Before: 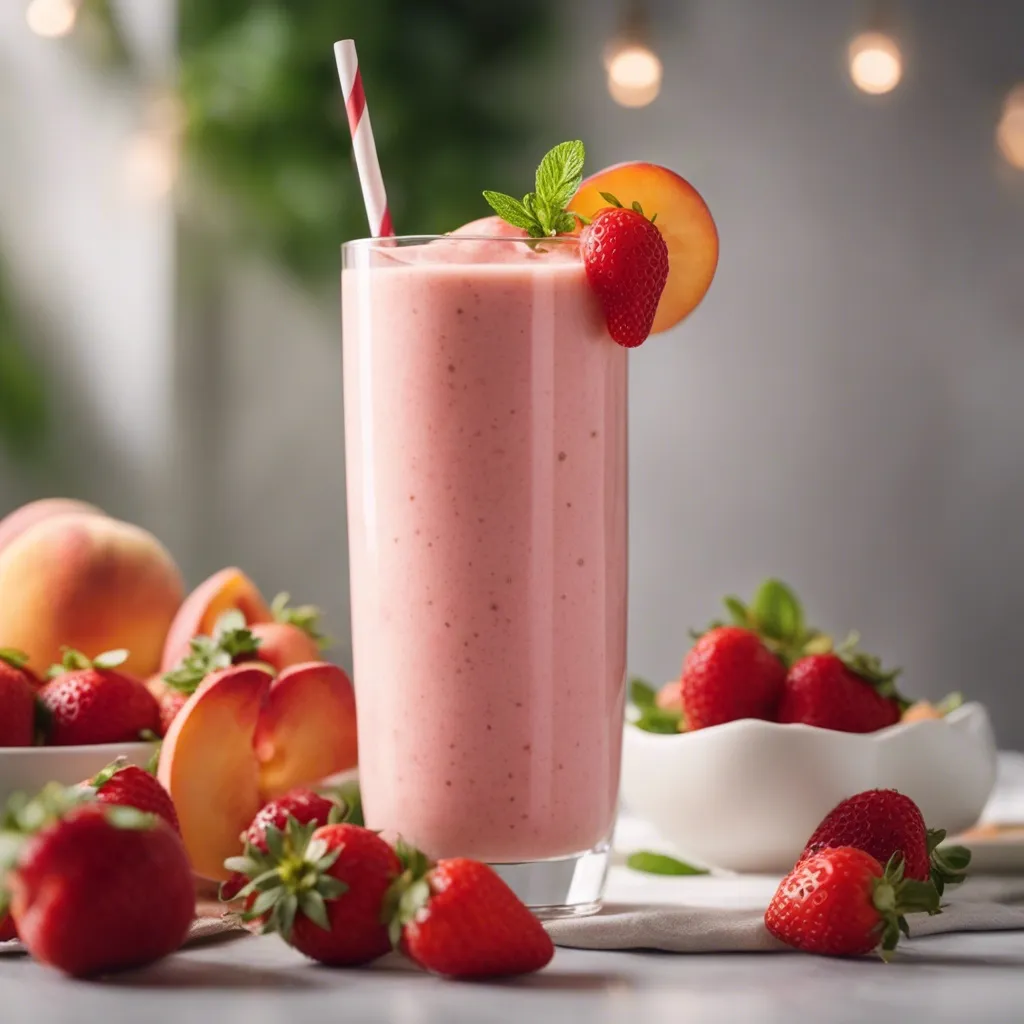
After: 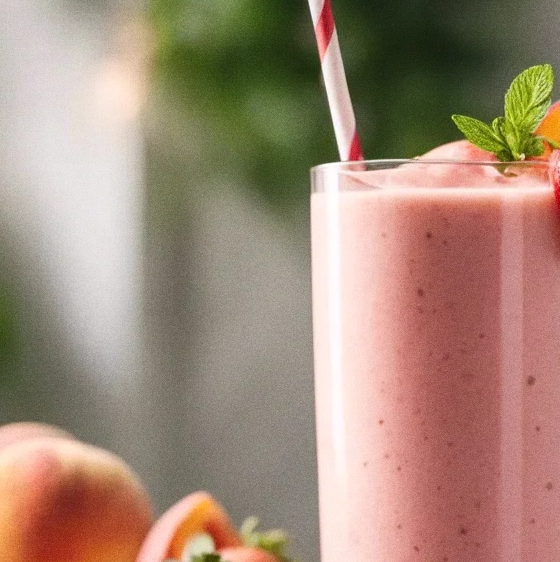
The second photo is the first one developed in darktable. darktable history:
crop and rotate: left 3.047%, top 7.509%, right 42.236%, bottom 37.598%
grain: on, module defaults
local contrast: mode bilateral grid, contrast 20, coarseness 50, detail 120%, midtone range 0.2
